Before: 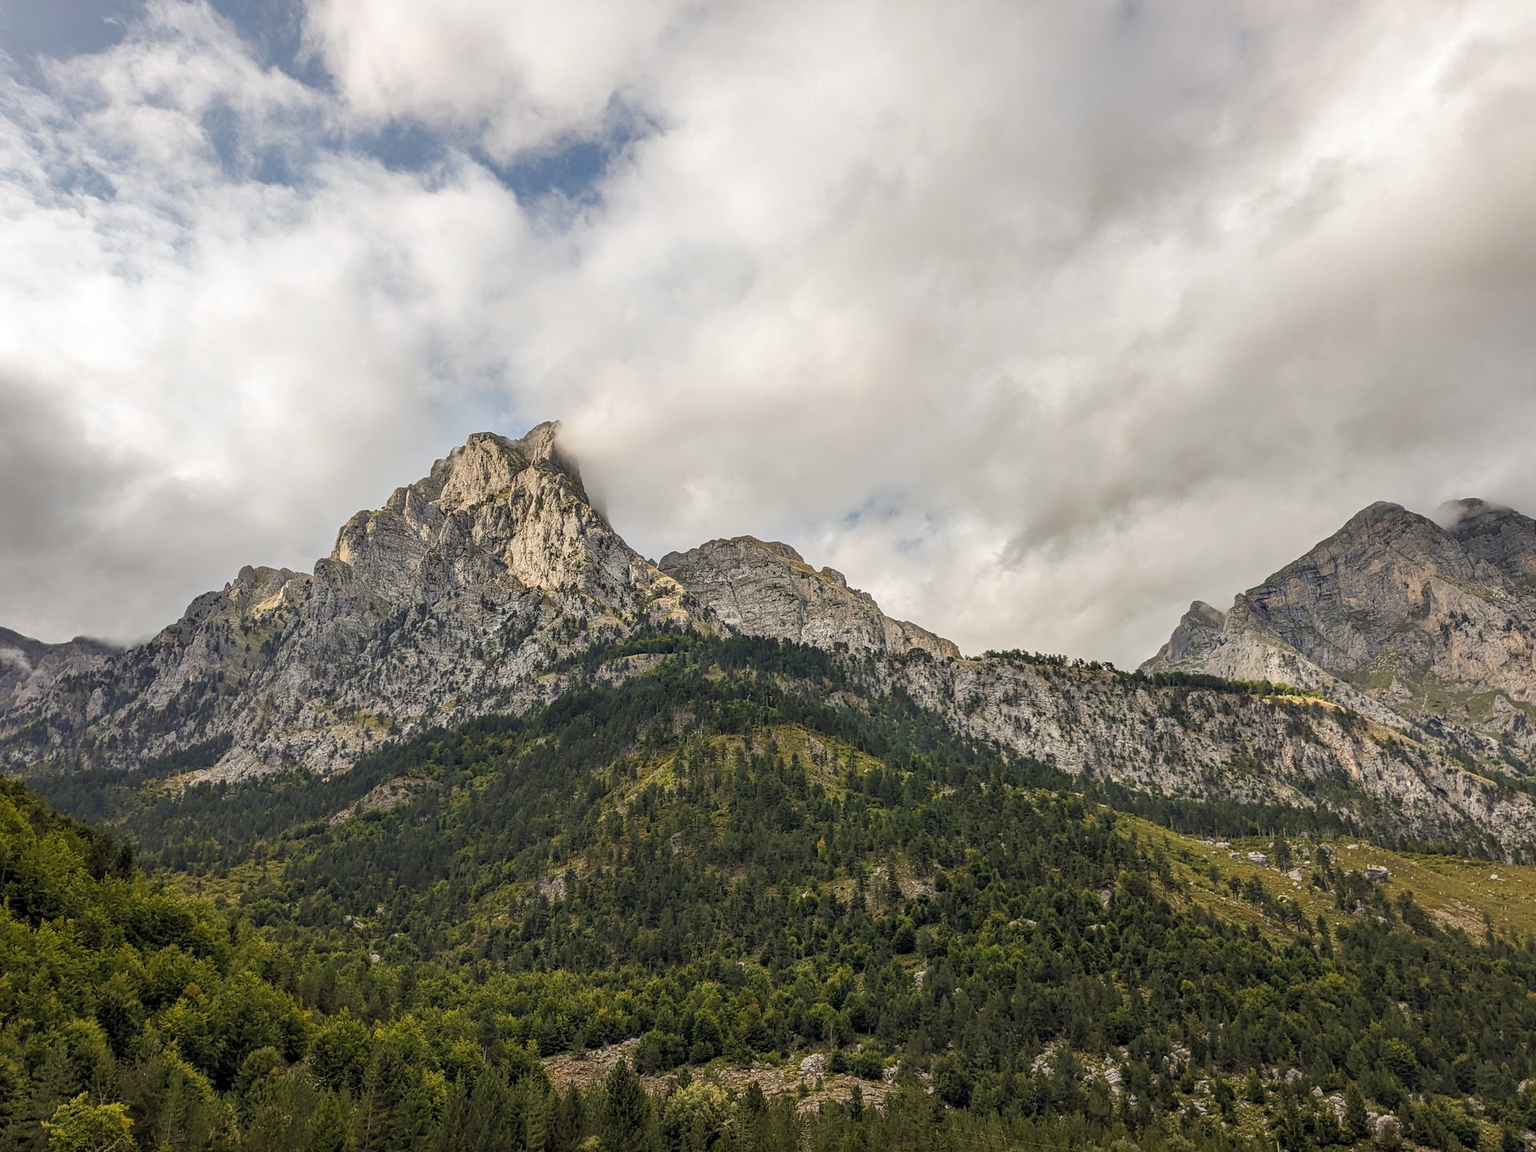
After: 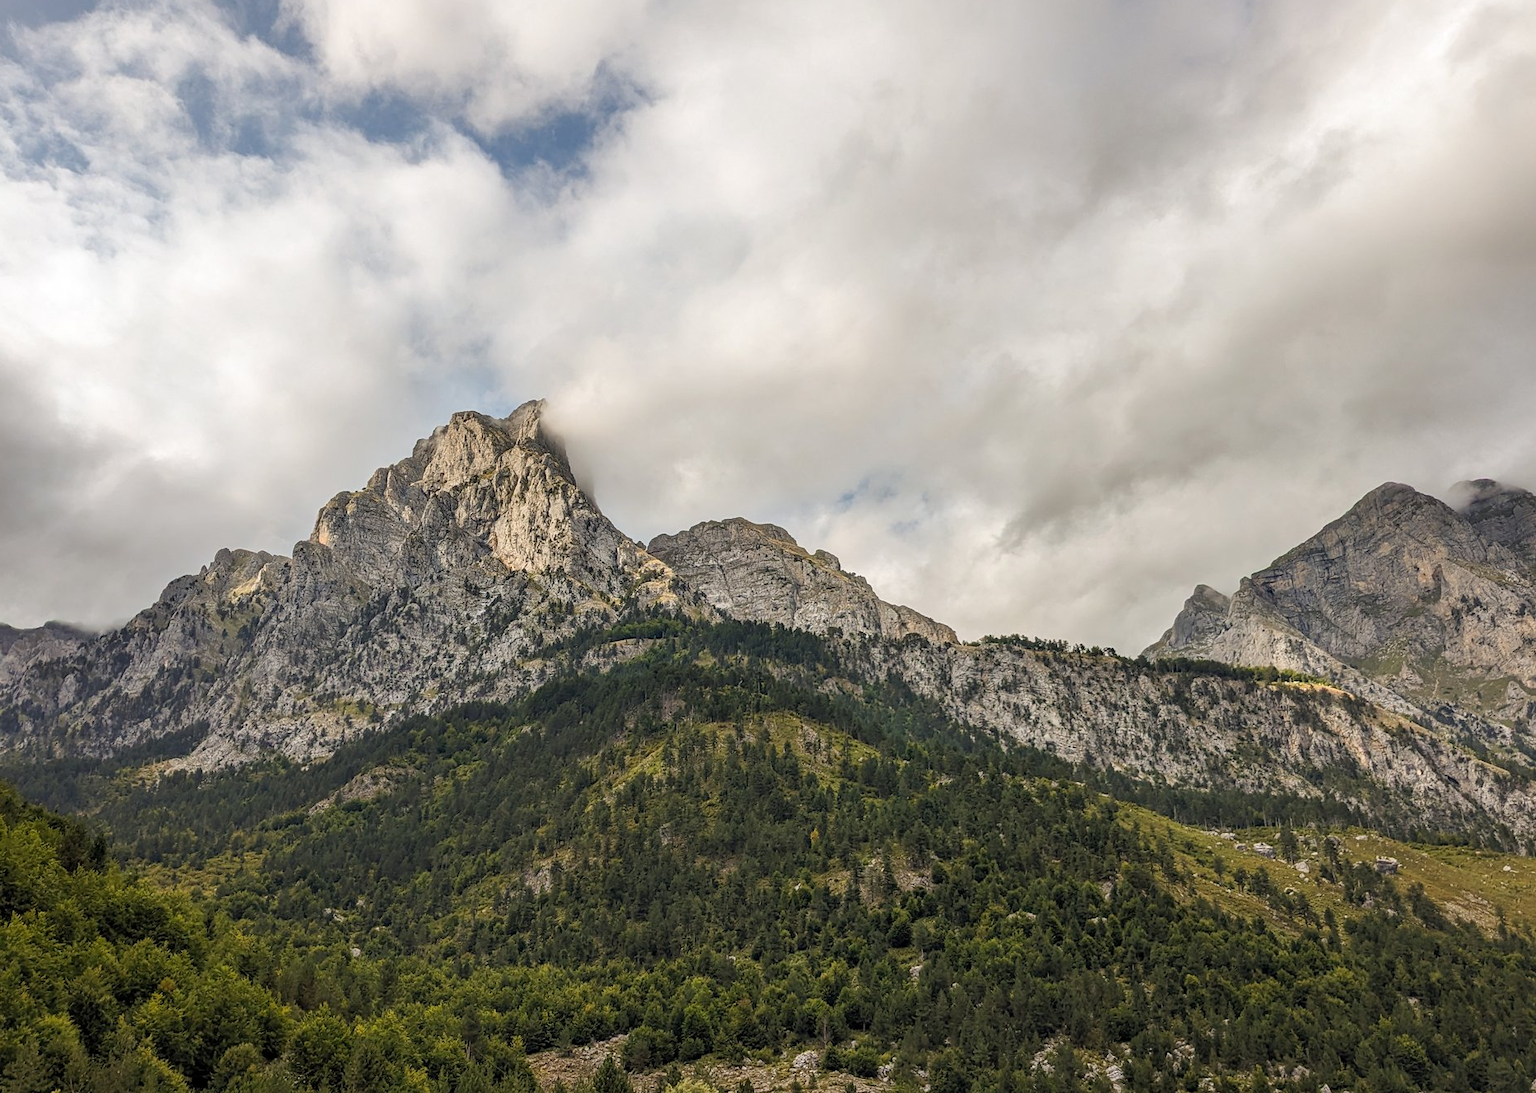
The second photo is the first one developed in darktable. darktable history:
crop: left 1.966%, top 2.855%, right 0.843%, bottom 4.87%
